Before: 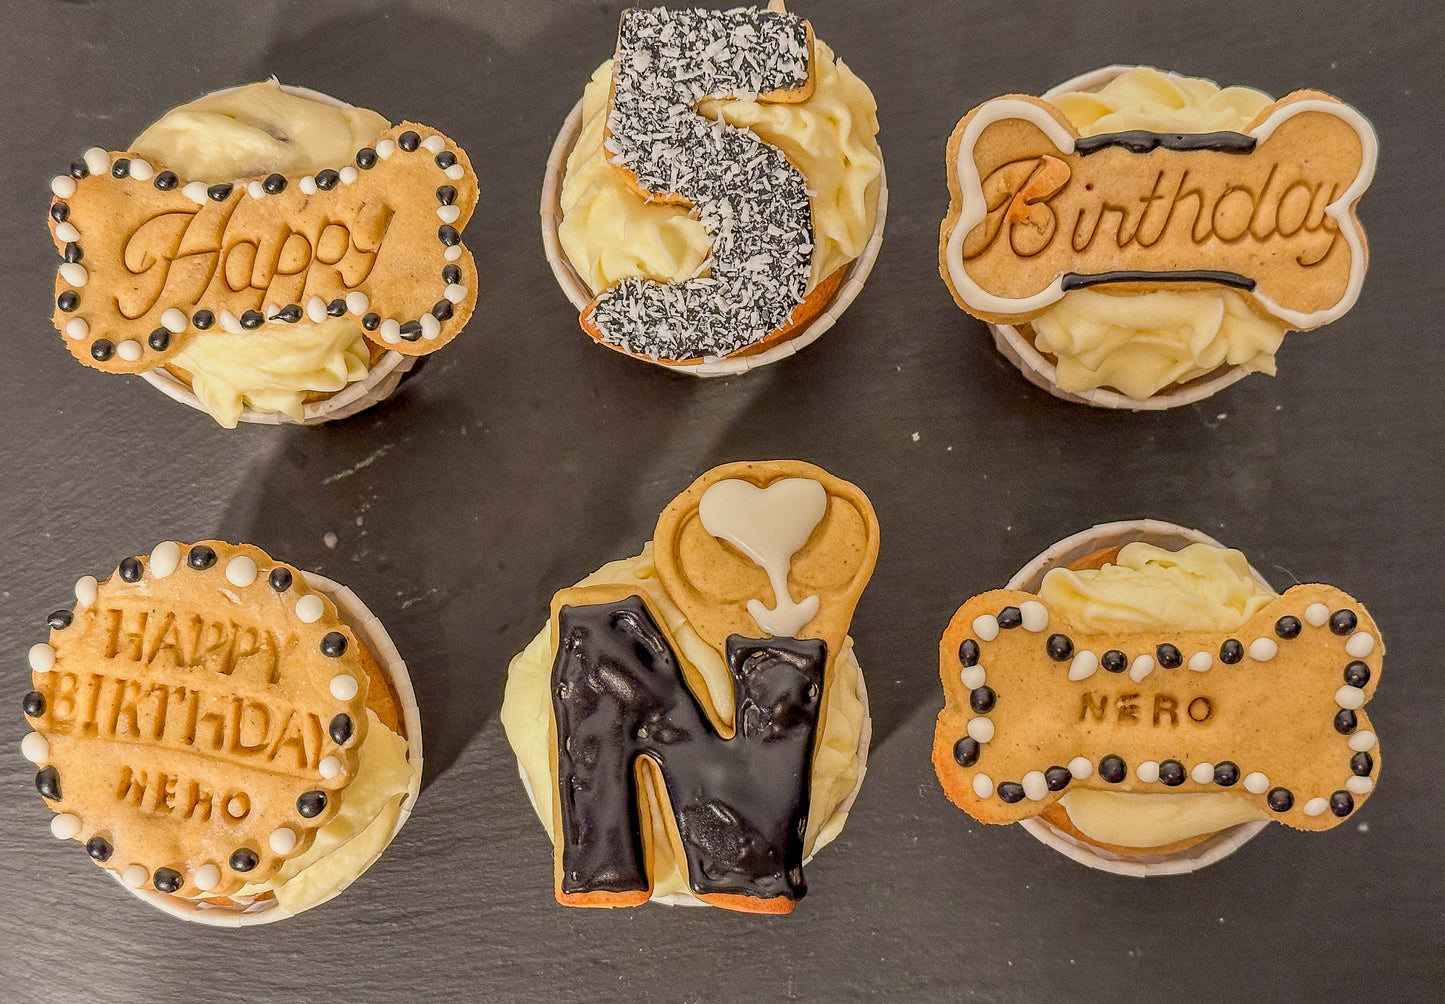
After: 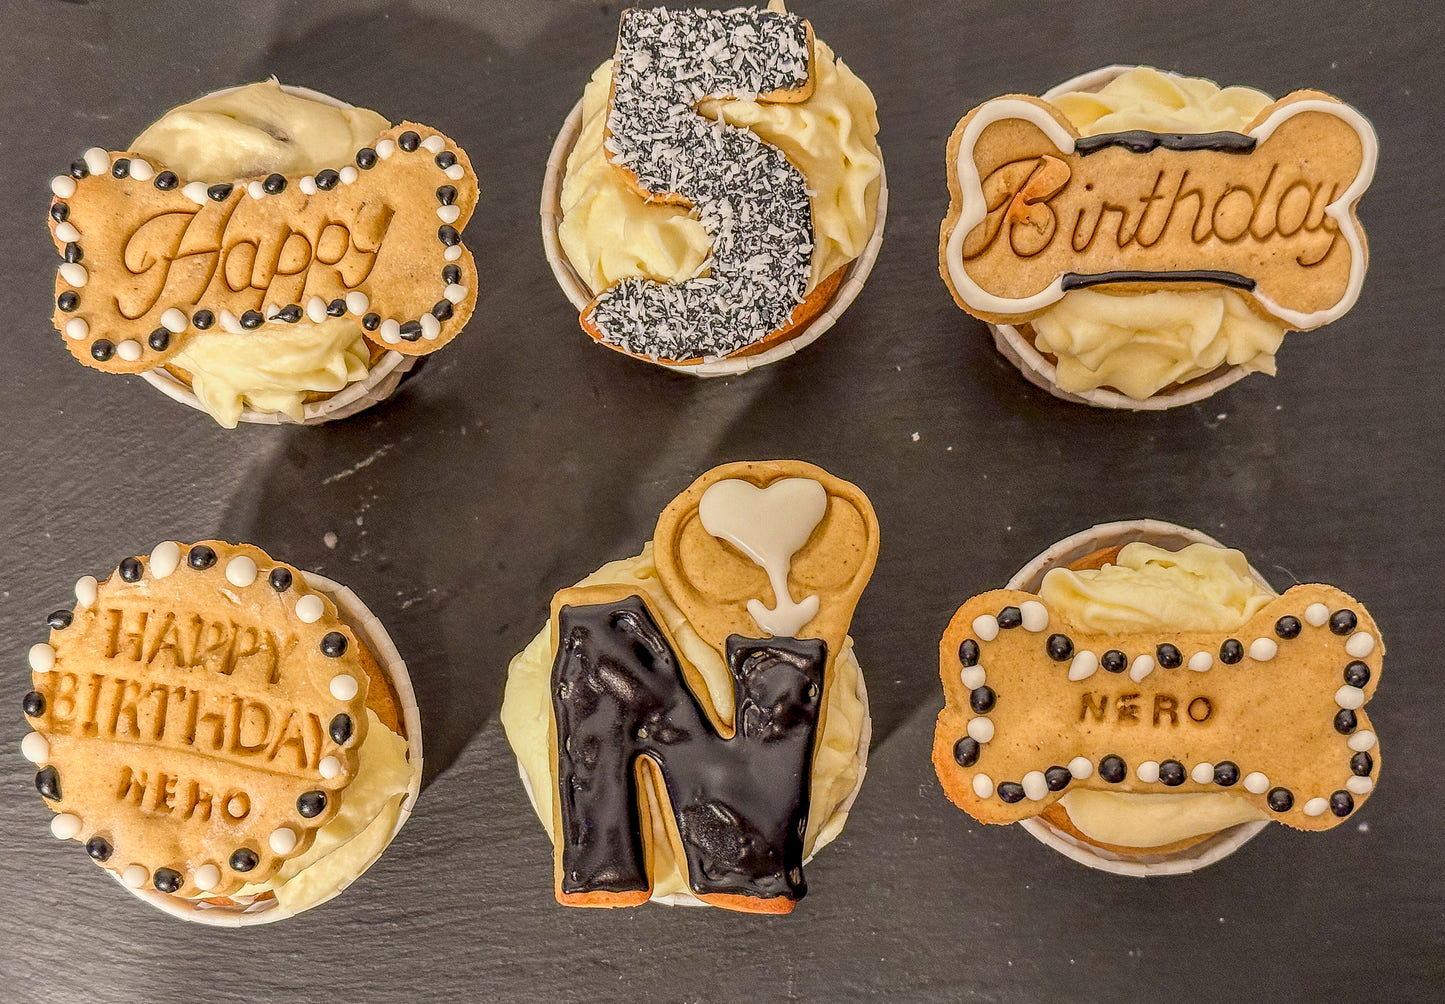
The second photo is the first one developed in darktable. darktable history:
local contrast: on, module defaults
shadows and highlights: shadows -31.15, highlights 29.94
